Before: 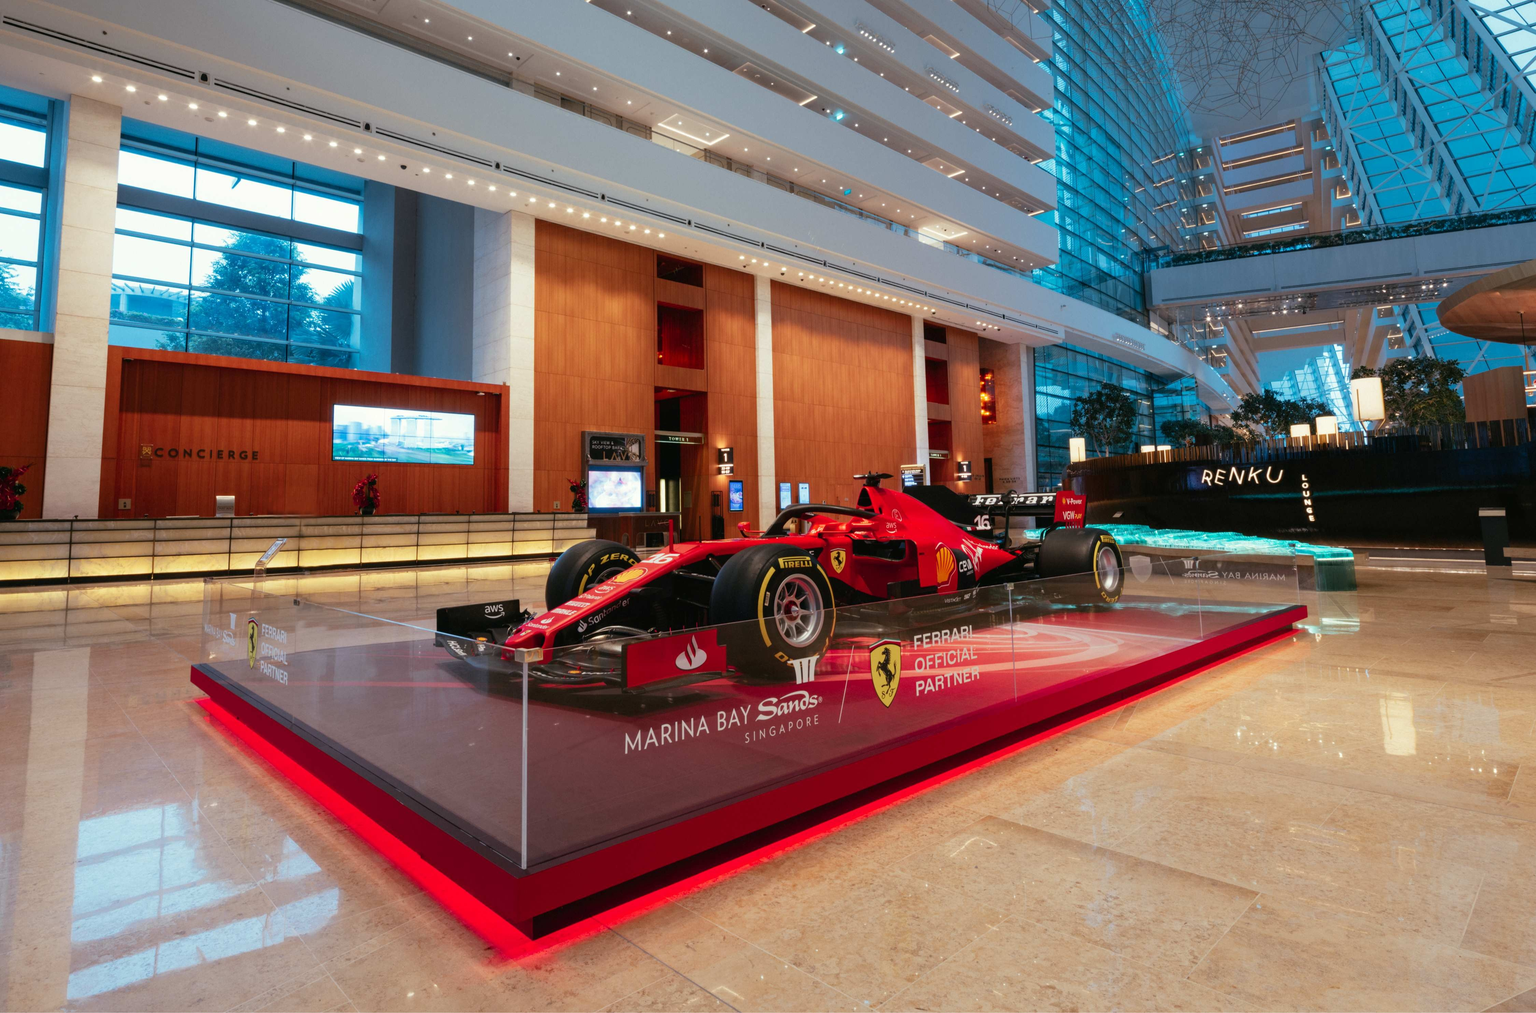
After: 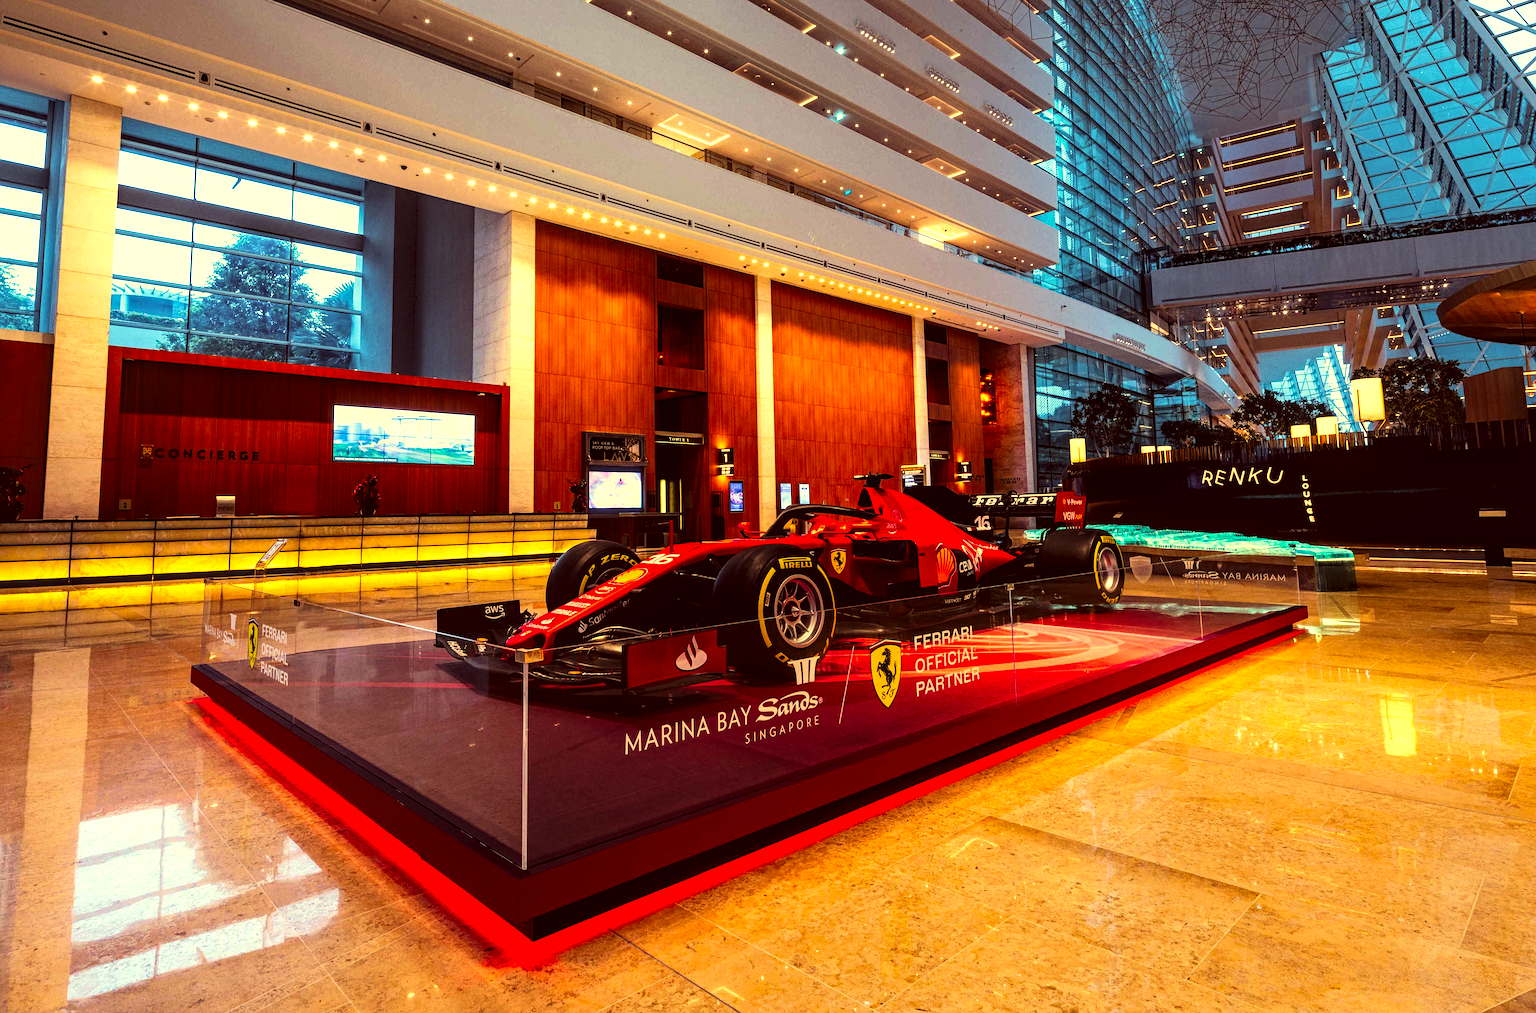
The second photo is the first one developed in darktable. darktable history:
contrast brightness saturation: brightness -0.026, saturation 0.335
haze removal: strength 0.288, distance 0.255, compatibility mode true, adaptive false
color correction: highlights a* 9.75, highlights b* 38.33, shadows a* 13.85, shadows b* 3.06
levels: levels [0.026, 0.507, 0.987]
tone curve: curves: ch0 [(0, 0) (0.003, 0) (0.011, 0) (0.025, 0) (0.044, 0.006) (0.069, 0.024) (0.1, 0.038) (0.136, 0.052) (0.177, 0.08) (0.224, 0.112) (0.277, 0.145) (0.335, 0.206) (0.399, 0.284) (0.468, 0.372) (0.543, 0.477) (0.623, 0.593) (0.709, 0.717) (0.801, 0.815) (0.898, 0.92) (1, 1)], color space Lab, linked channels, preserve colors none
local contrast: on, module defaults
exposure: exposure 0.561 EV, compensate highlight preservation false
sharpen: on, module defaults
